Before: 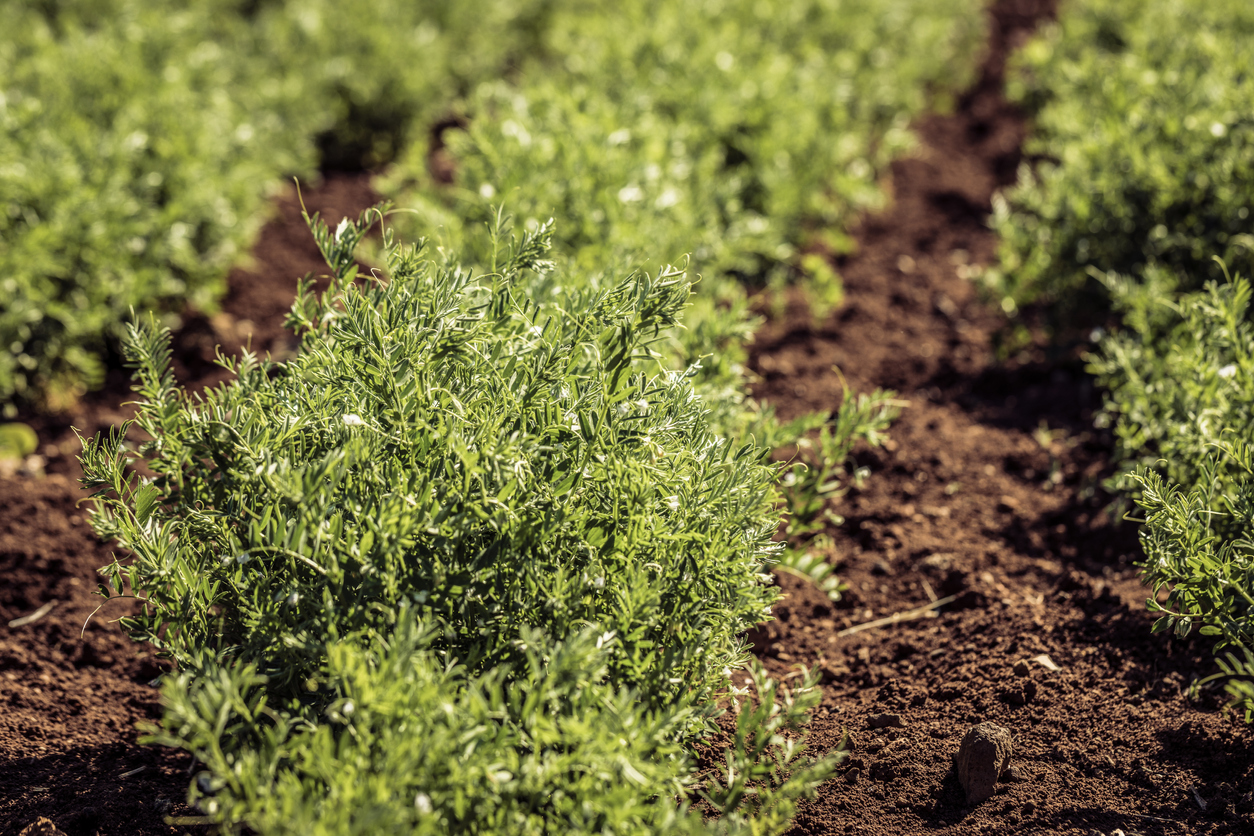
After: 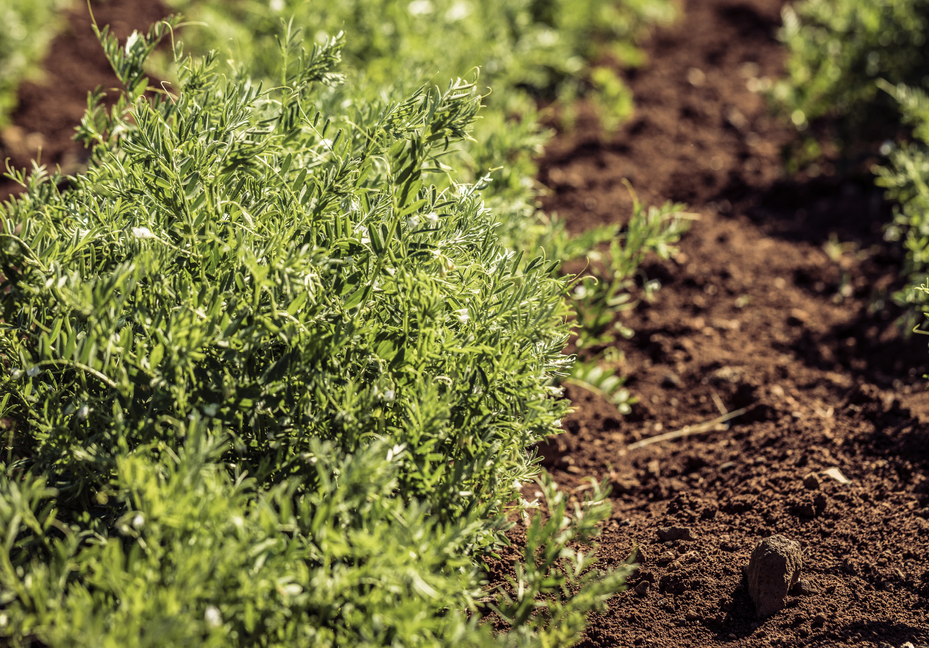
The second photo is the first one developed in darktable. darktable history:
crop: left 16.826%, top 22.465%, right 9.045%
